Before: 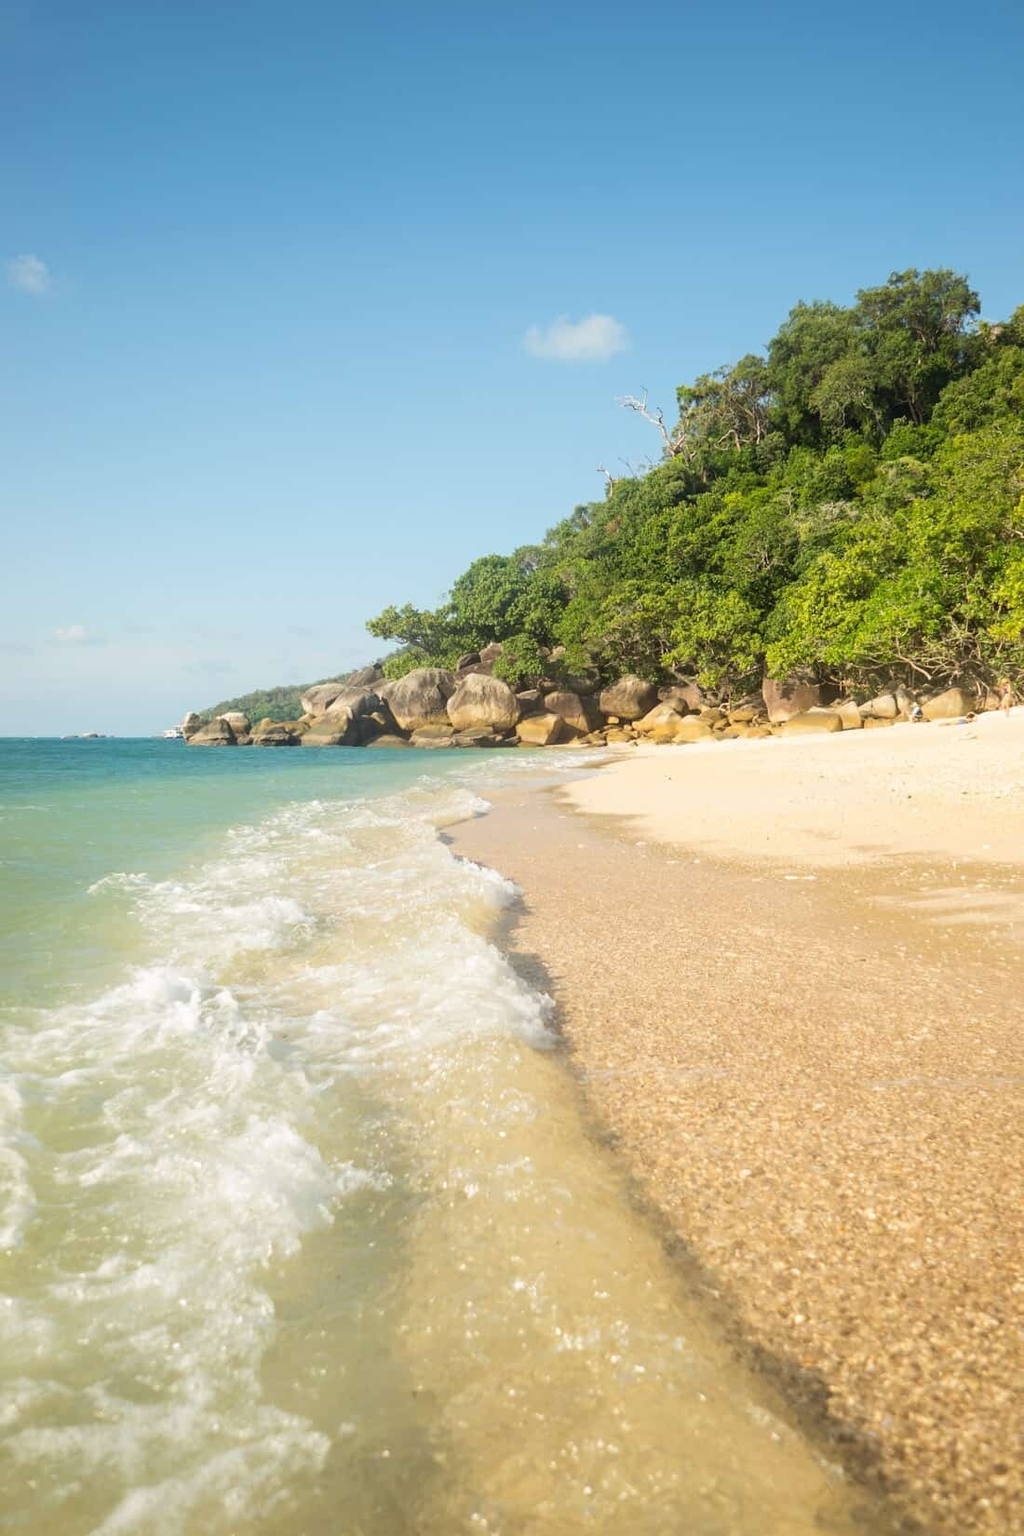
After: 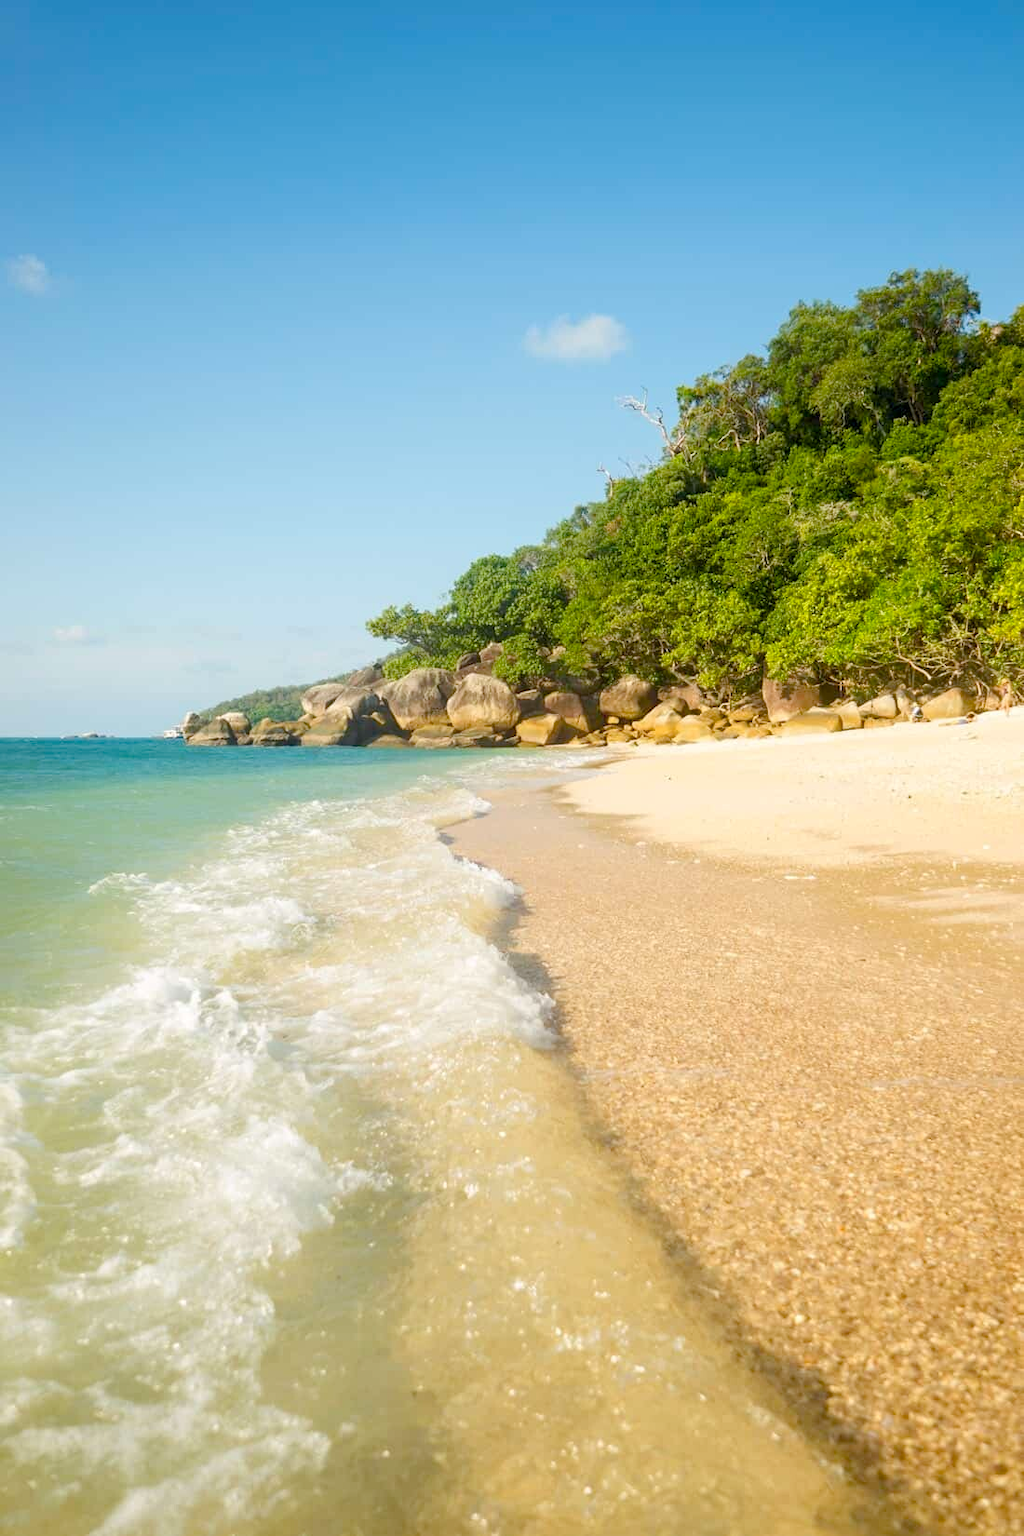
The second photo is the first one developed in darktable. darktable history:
color balance rgb: perceptual saturation grading › global saturation 35%, perceptual saturation grading › highlights -30%, perceptual saturation grading › shadows 35%, perceptual brilliance grading › global brilliance 3%, perceptual brilliance grading › highlights -3%, perceptual brilliance grading › shadows 3%
exposure: black level correction 0.004, exposure 0.014 EV, compensate highlight preservation false
